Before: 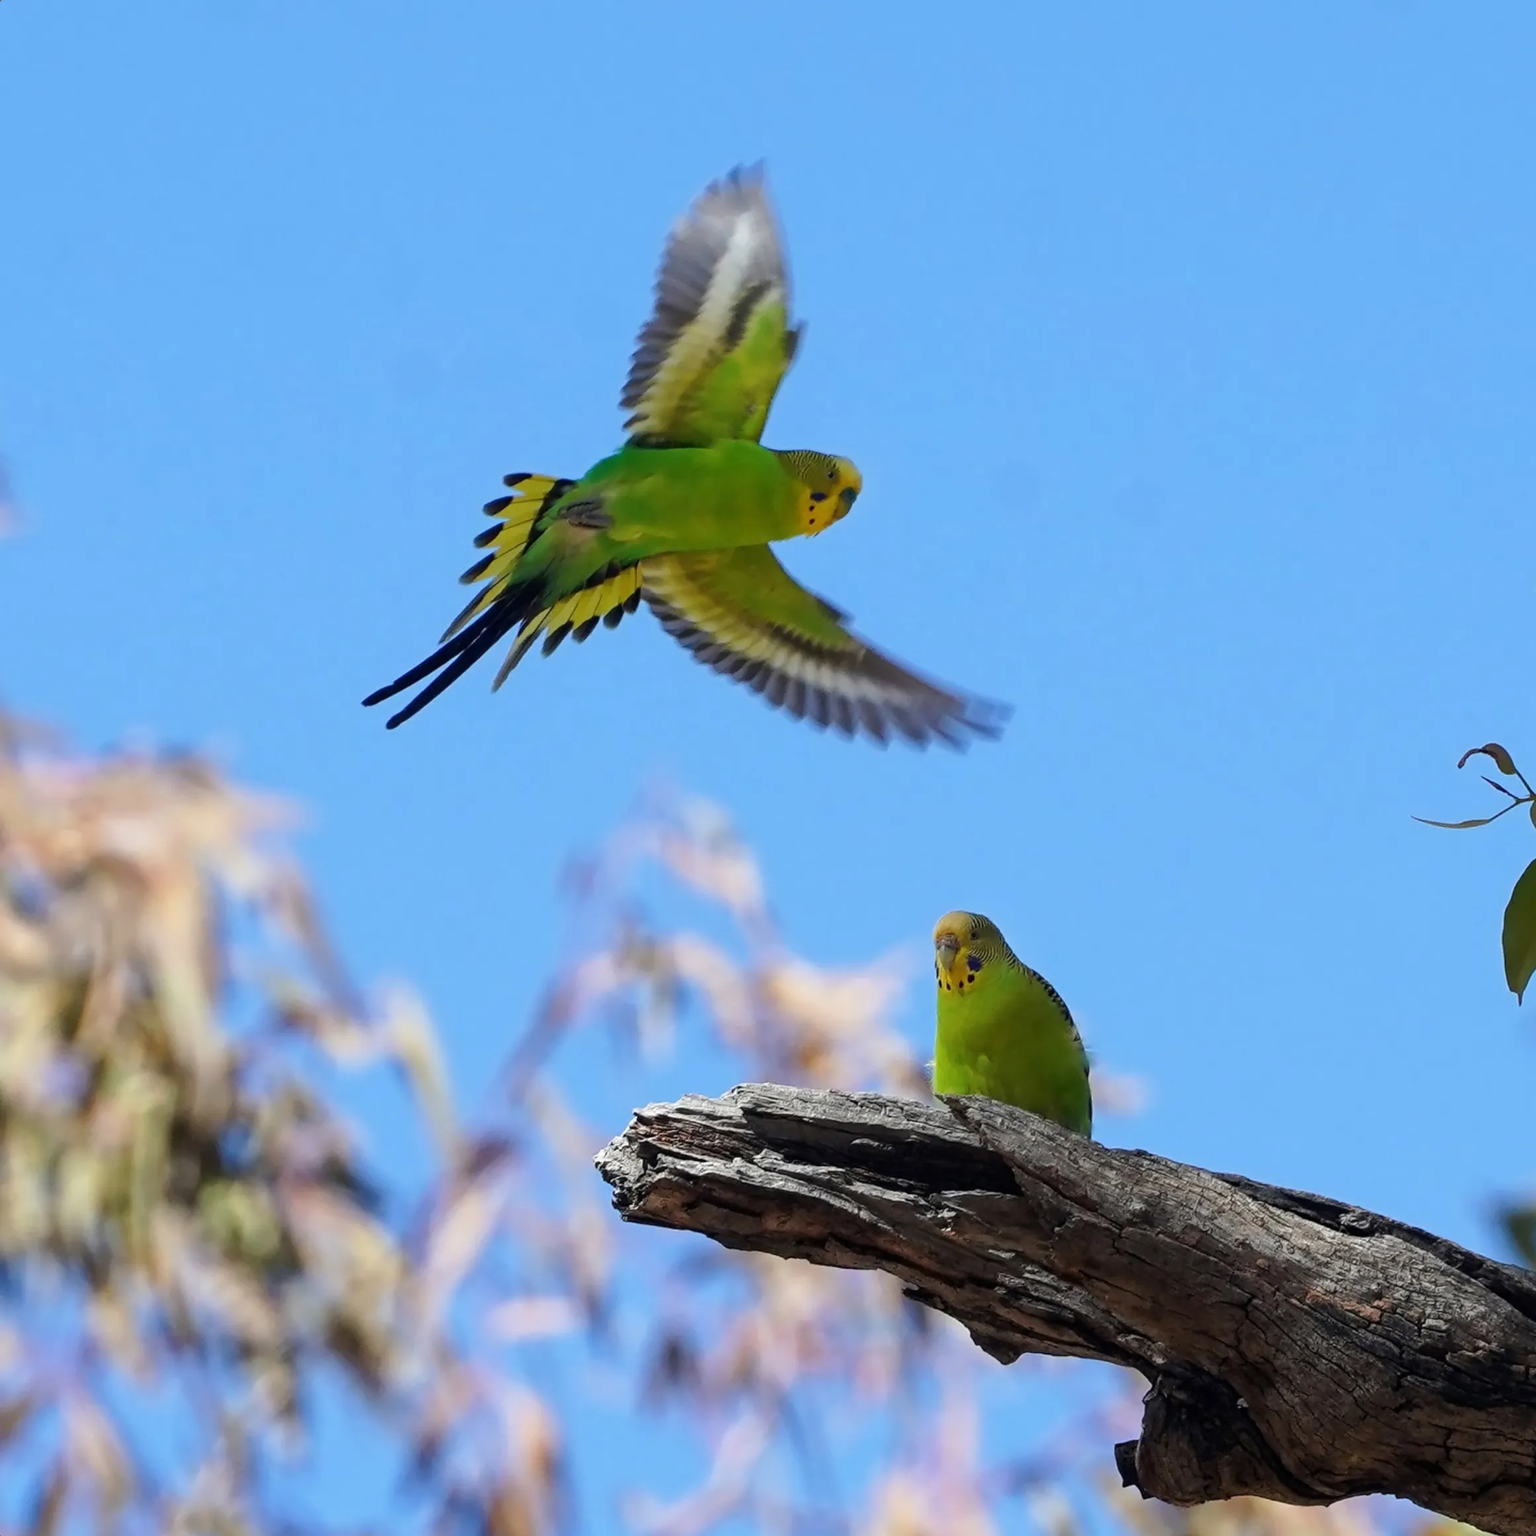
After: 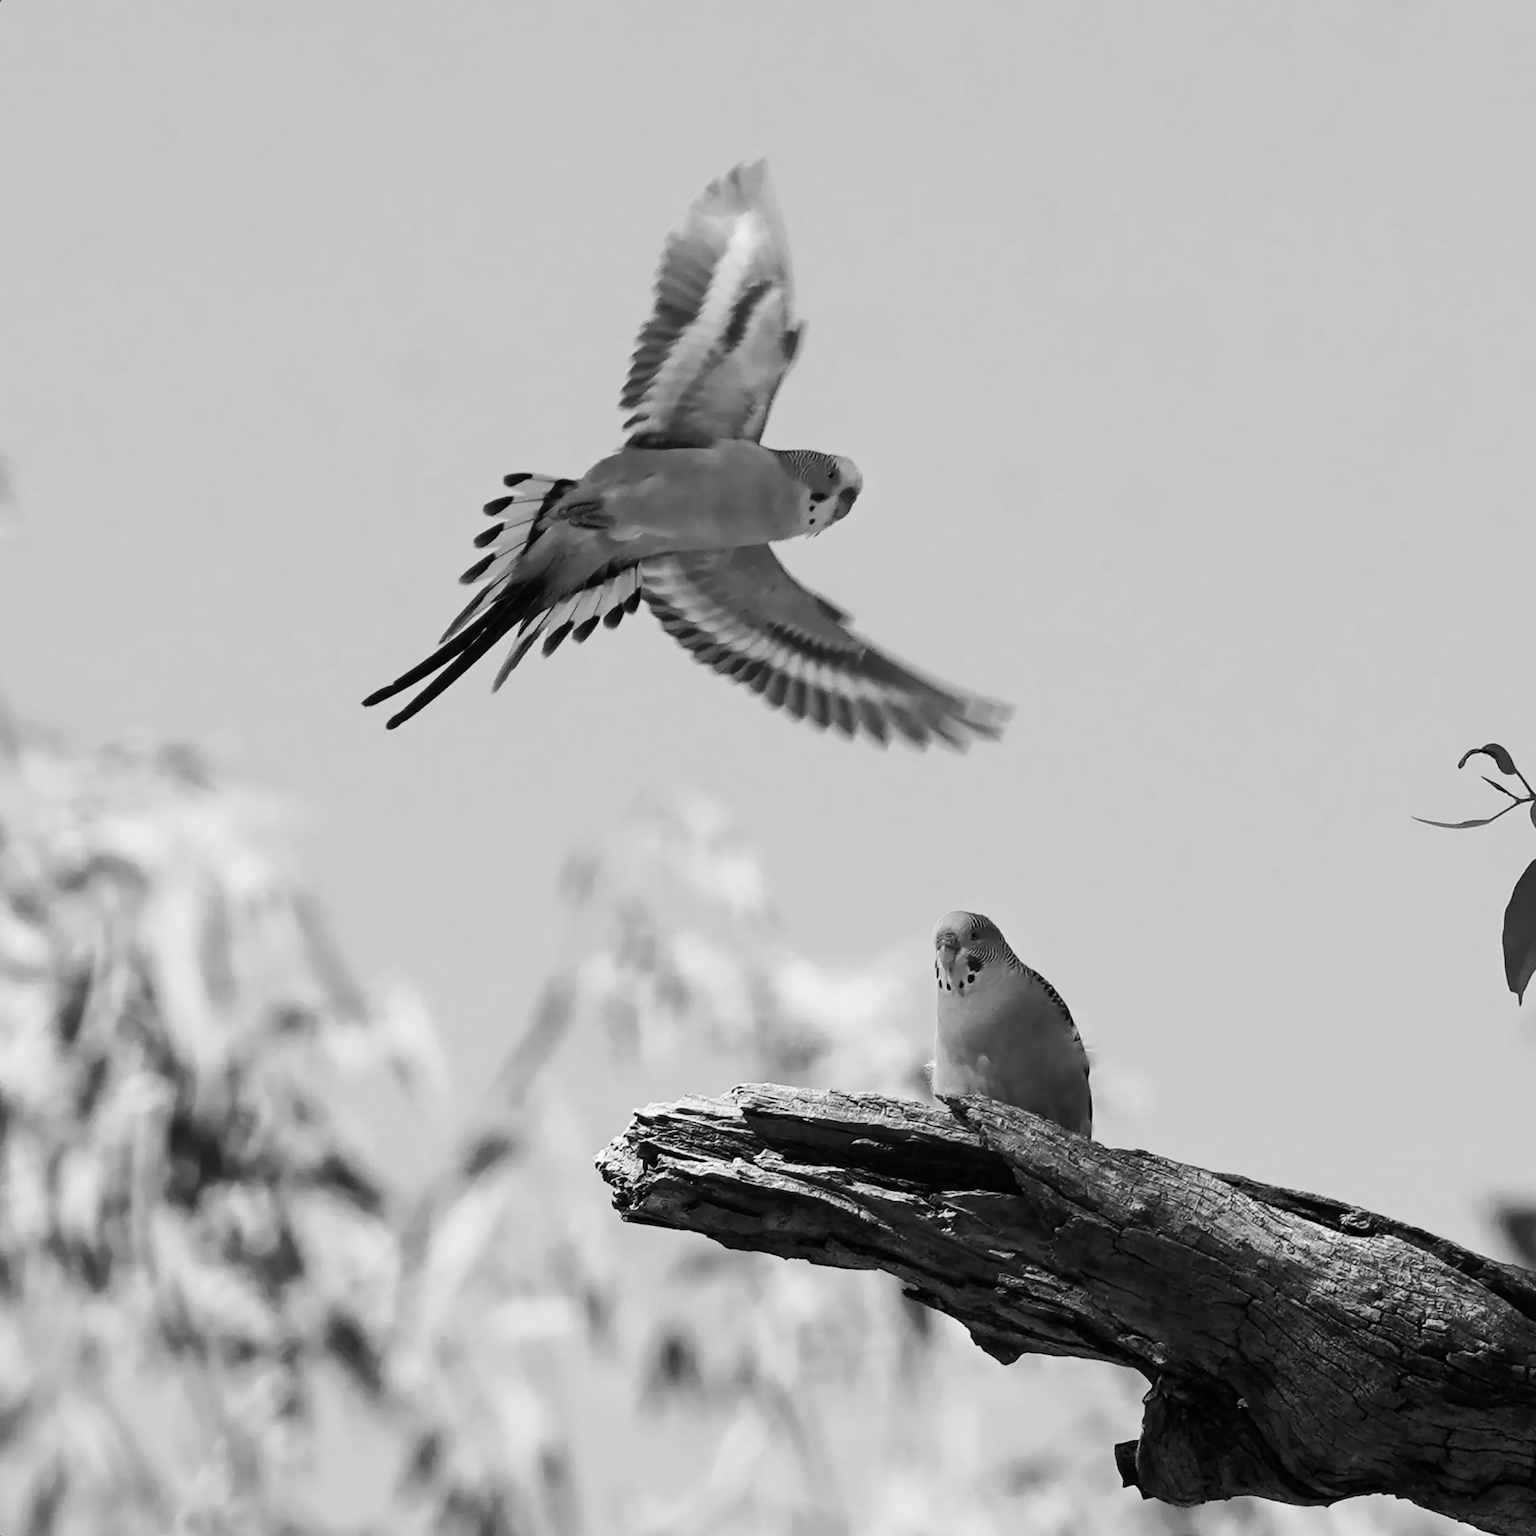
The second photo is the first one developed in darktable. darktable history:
contrast brightness saturation: contrast 0.24, brightness 0.09
monochrome: on, module defaults
white balance: red 0.924, blue 1.095
tone equalizer: -8 EV 0.06 EV, smoothing diameter 25%, edges refinement/feathering 10, preserve details guided filter
